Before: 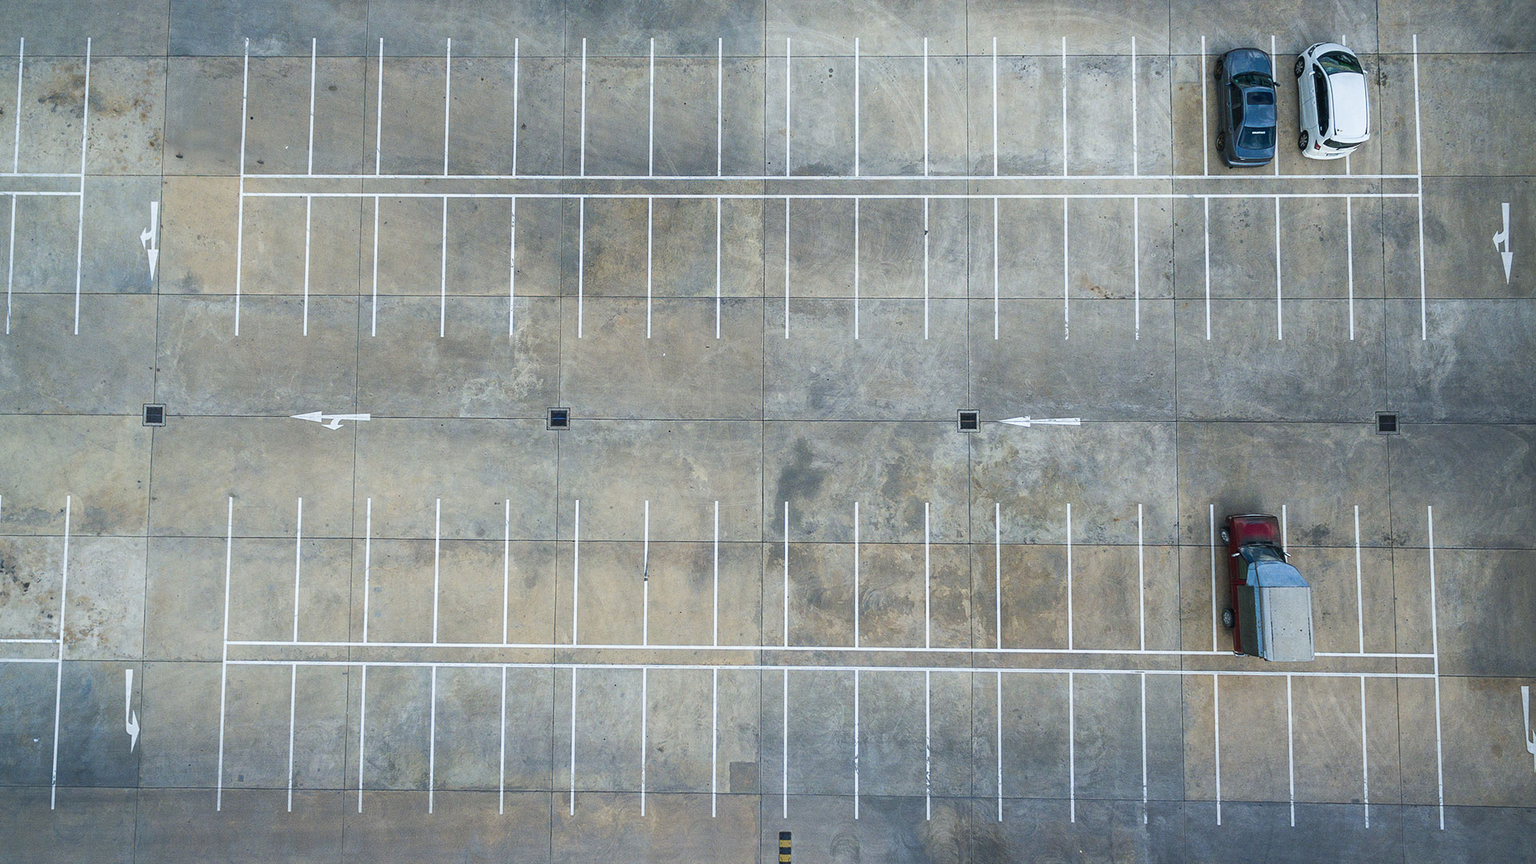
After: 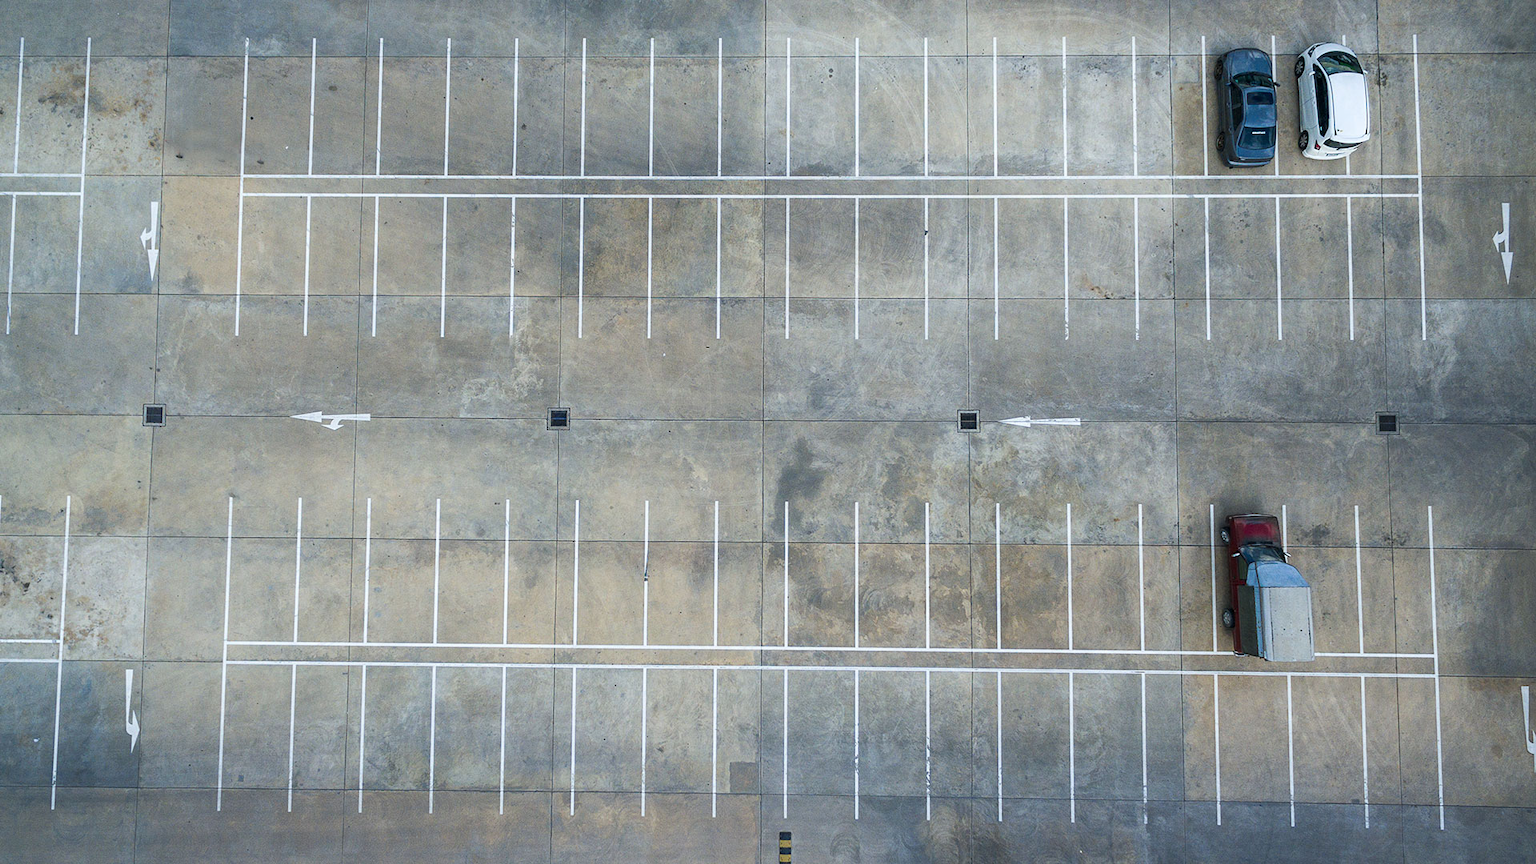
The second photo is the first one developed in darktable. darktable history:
contrast equalizer: y [[0.518, 0.517, 0.501, 0.5, 0.5, 0.5], [0.5 ×6], [0.5 ×6], [0 ×6], [0 ×6]]
color correction: highlights a* 0.081, highlights b* -0.62
